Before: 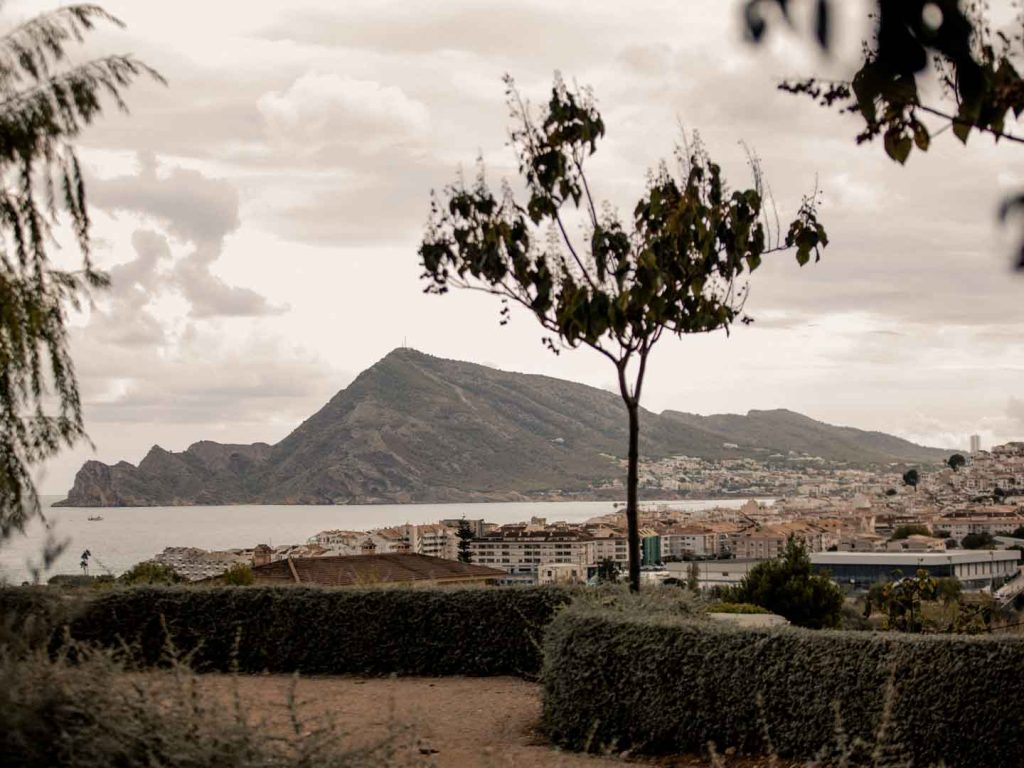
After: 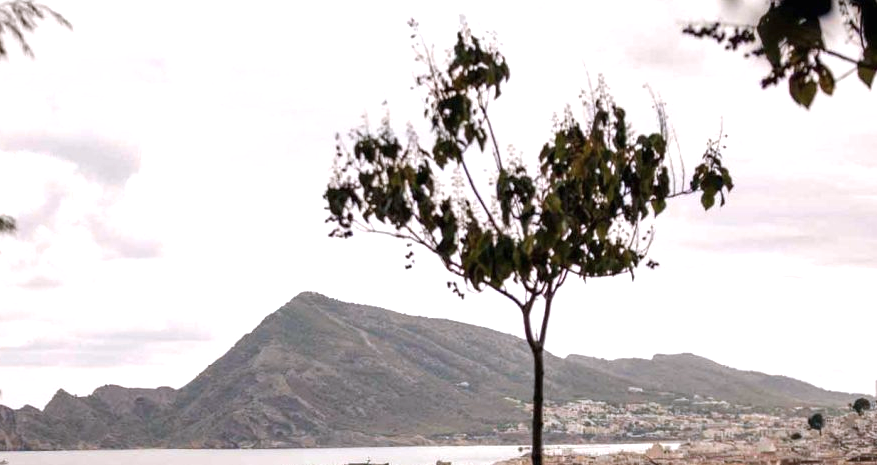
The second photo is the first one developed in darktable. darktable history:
exposure: black level correction 0, exposure 0.699 EV, compensate exposure bias true, compensate highlight preservation false
color calibration: illuminant as shot in camera, x 0.358, y 0.373, temperature 4628.91 K
crop and rotate: left 9.302%, top 7.298%, right 5.034%, bottom 32.139%
shadows and highlights: radius 126.35, shadows 21.23, highlights -21.3, low approximation 0.01
